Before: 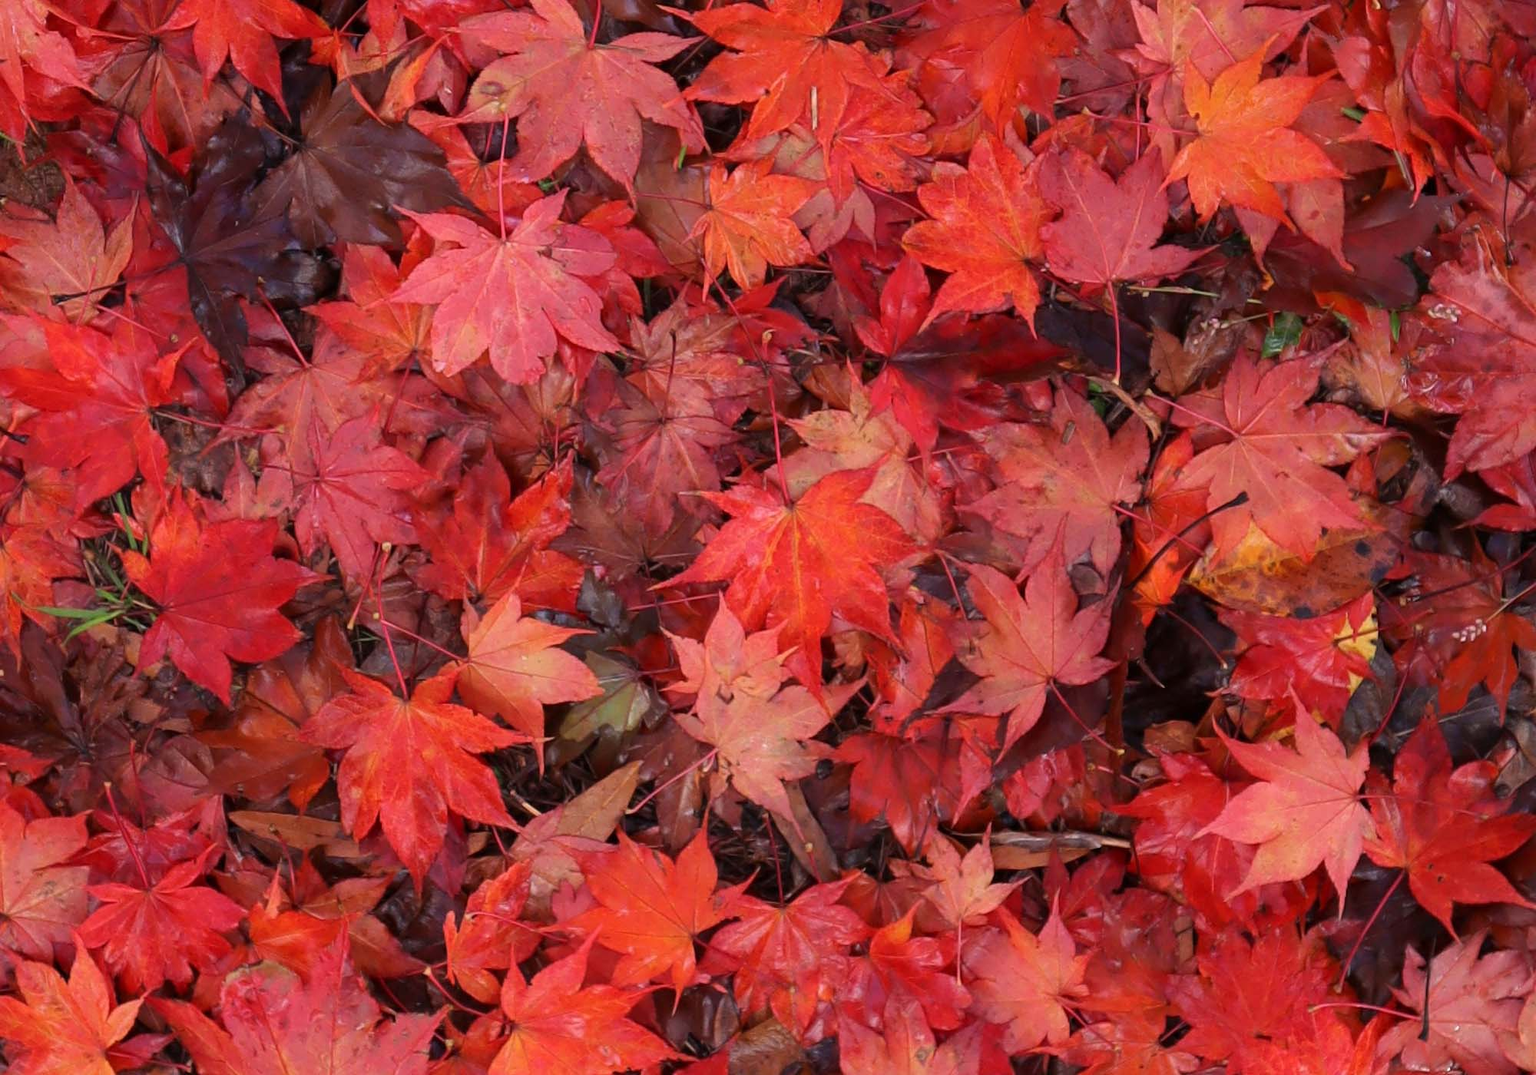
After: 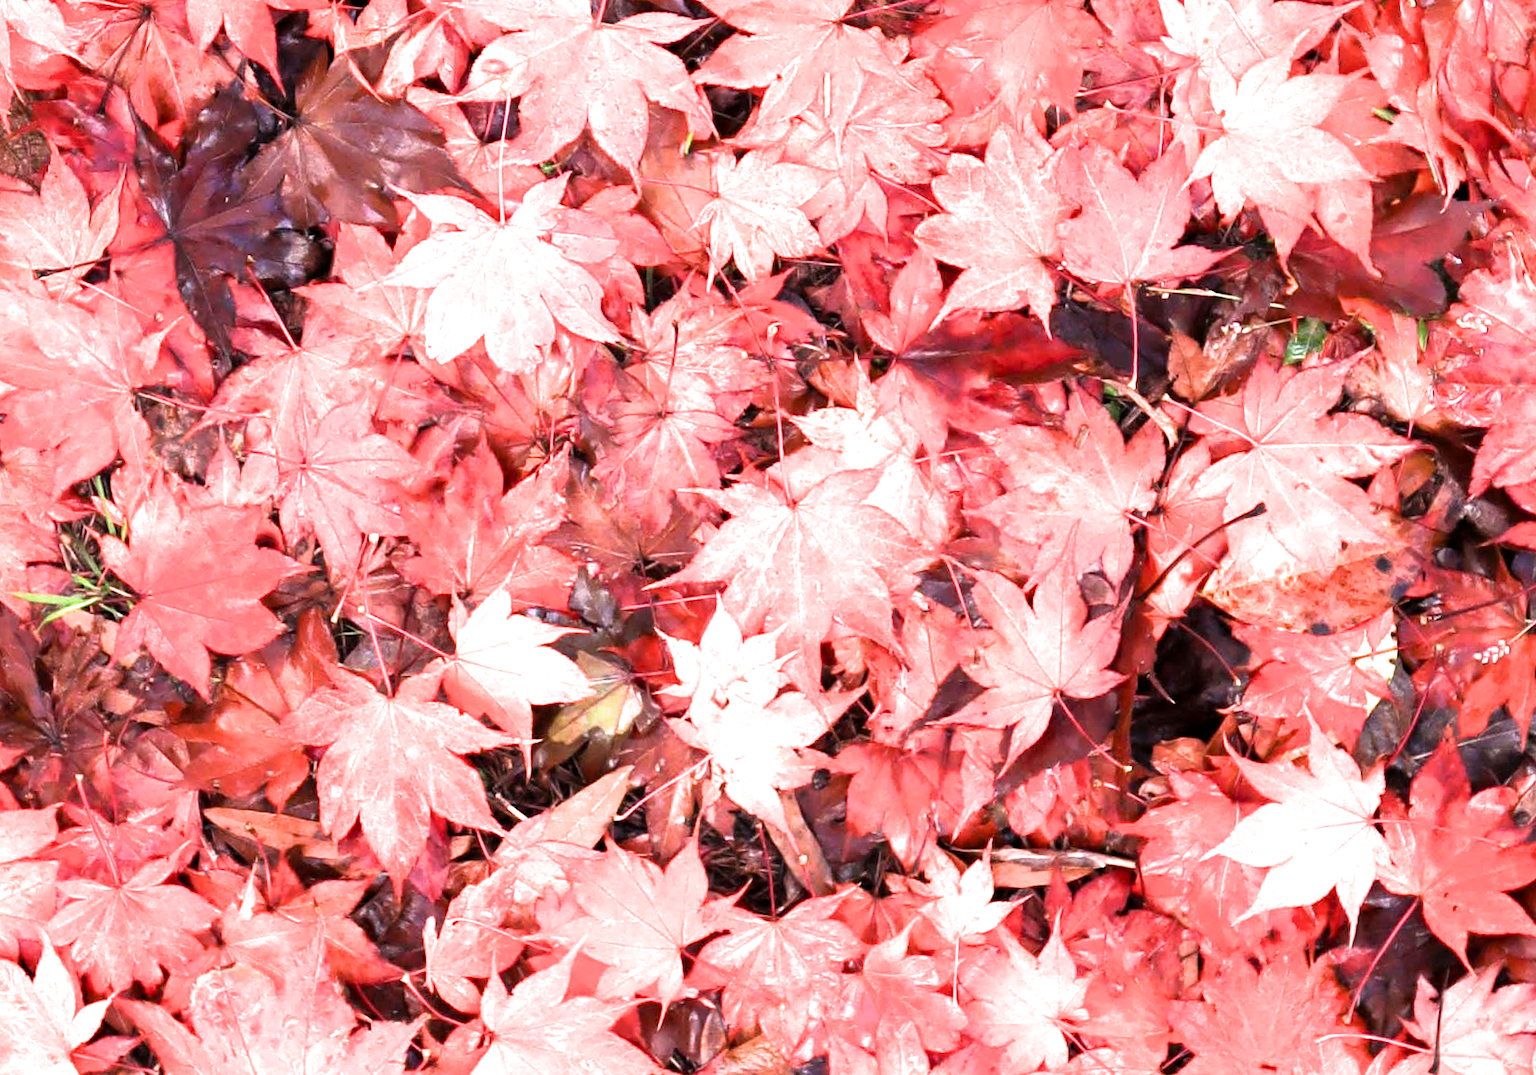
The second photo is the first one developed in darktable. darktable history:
crop and rotate: angle -1.38°
filmic rgb: black relative exposure -8 EV, white relative exposure 2.35 EV, hardness 6.57, color science v6 (2022)
exposure: black level correction 0.001, exposure 1.72 EV, compensate exposure bias true, compensate highlight preservation false
